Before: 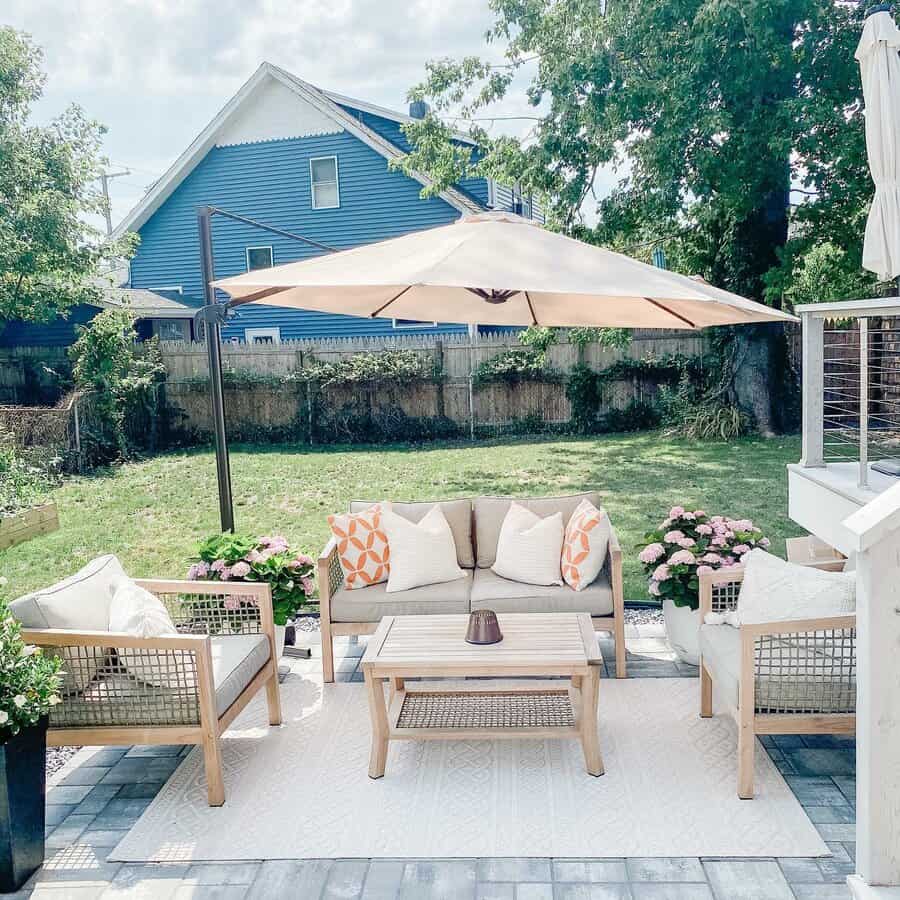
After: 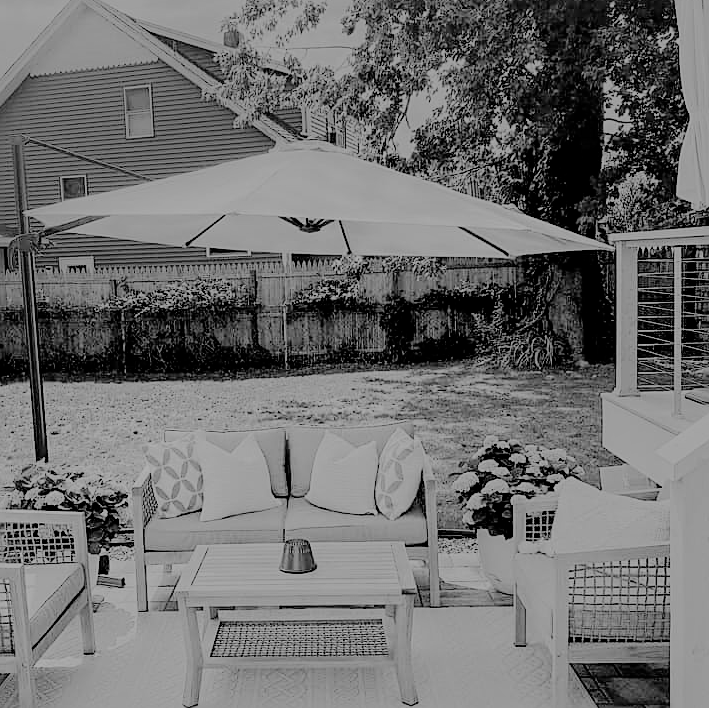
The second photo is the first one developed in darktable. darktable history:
crop and rotate: left 20.74%, top 7.912%, right 0.375%, bottom 13.378%
monochrome: a 79.32, b 81.83, size 1.1
exposure: compensate highlight preservation false
tone curve: curves: ch0 [(0.003, 0) (0.066, 0.023) (0.149, 0.094) (0.264, 0.238) (0.395, 0.421) (0.517, 0.56) (0.688, 0.743) (0.813, 0.846) (1, 1)]; ch1 [(0, 0) (0.164, 0.115) (0.337, 0.332) (0.39, 0.398) (0.464, 0.461) (0.501, 0.5) (0.507, 0.503) (0.534, 0.537) (0.577, 0.59) (0.652, 0.681) (0.733, 0.749) (0.811, 0.796) (1, 1)]; ch2 [(0, 0) (0.337, 0.382) (0.464, 0.476) (0.501, 0.502) (0.527, 0.54) (0.551, 0.565) (0.6, 0.59) (0.687, 0.675) (1, 1)], color space Lab, independent channels, preserve colors none
sharpen: on, module defaults
filmic rgb: black relative exposure -4.14 EV, white relative exposure 5.1 EV, hardness 2.11, contrast 1.165
